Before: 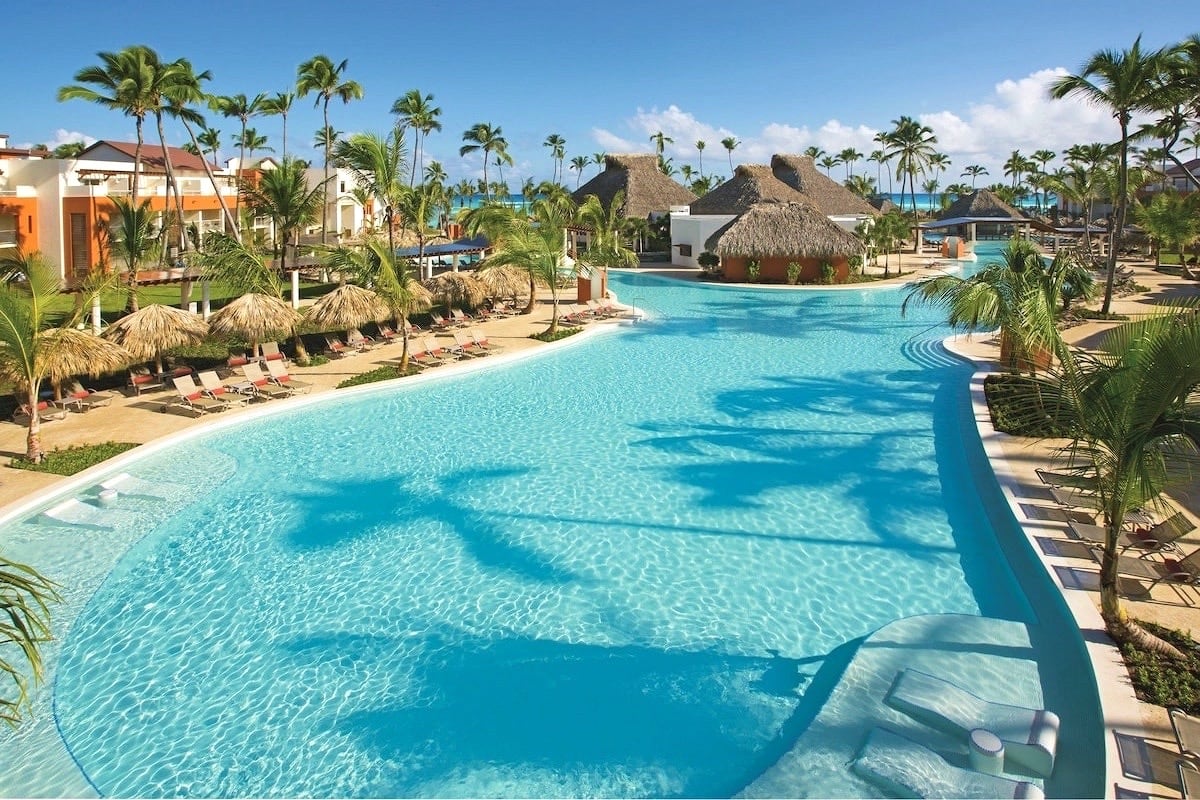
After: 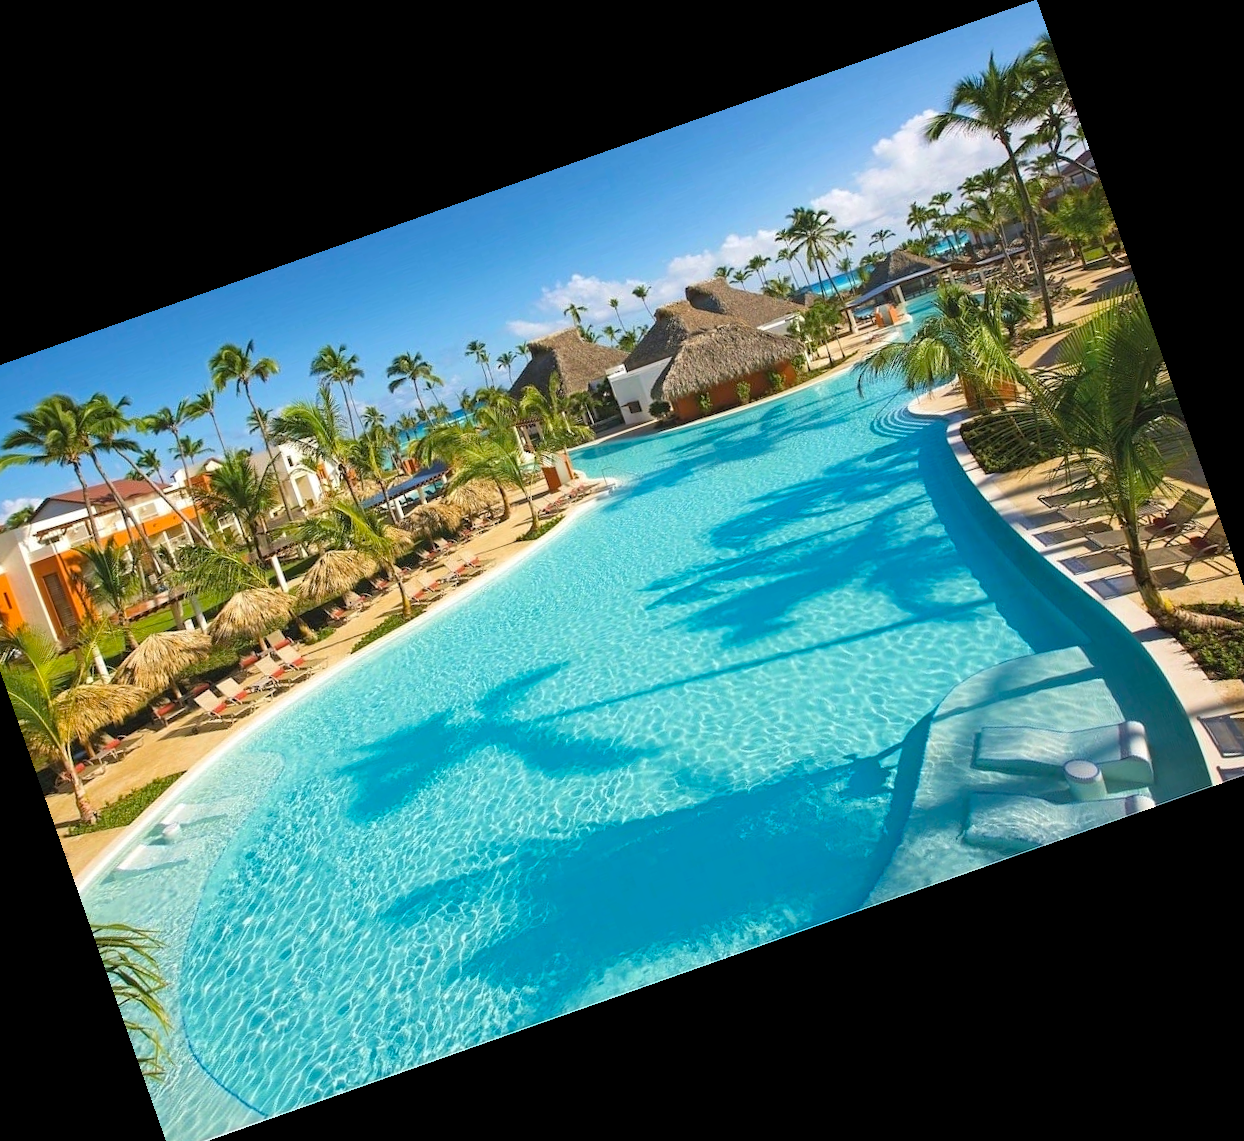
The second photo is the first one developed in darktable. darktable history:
color balance rgb: linear chroma grading › global chroma 6.48%, perceptual saturation grading › global saturation 12.96%, global vibrance 6.02%
crop and rotate: angle 19.43°, left 6.812%, right 4.125%, bottom 1.087%
